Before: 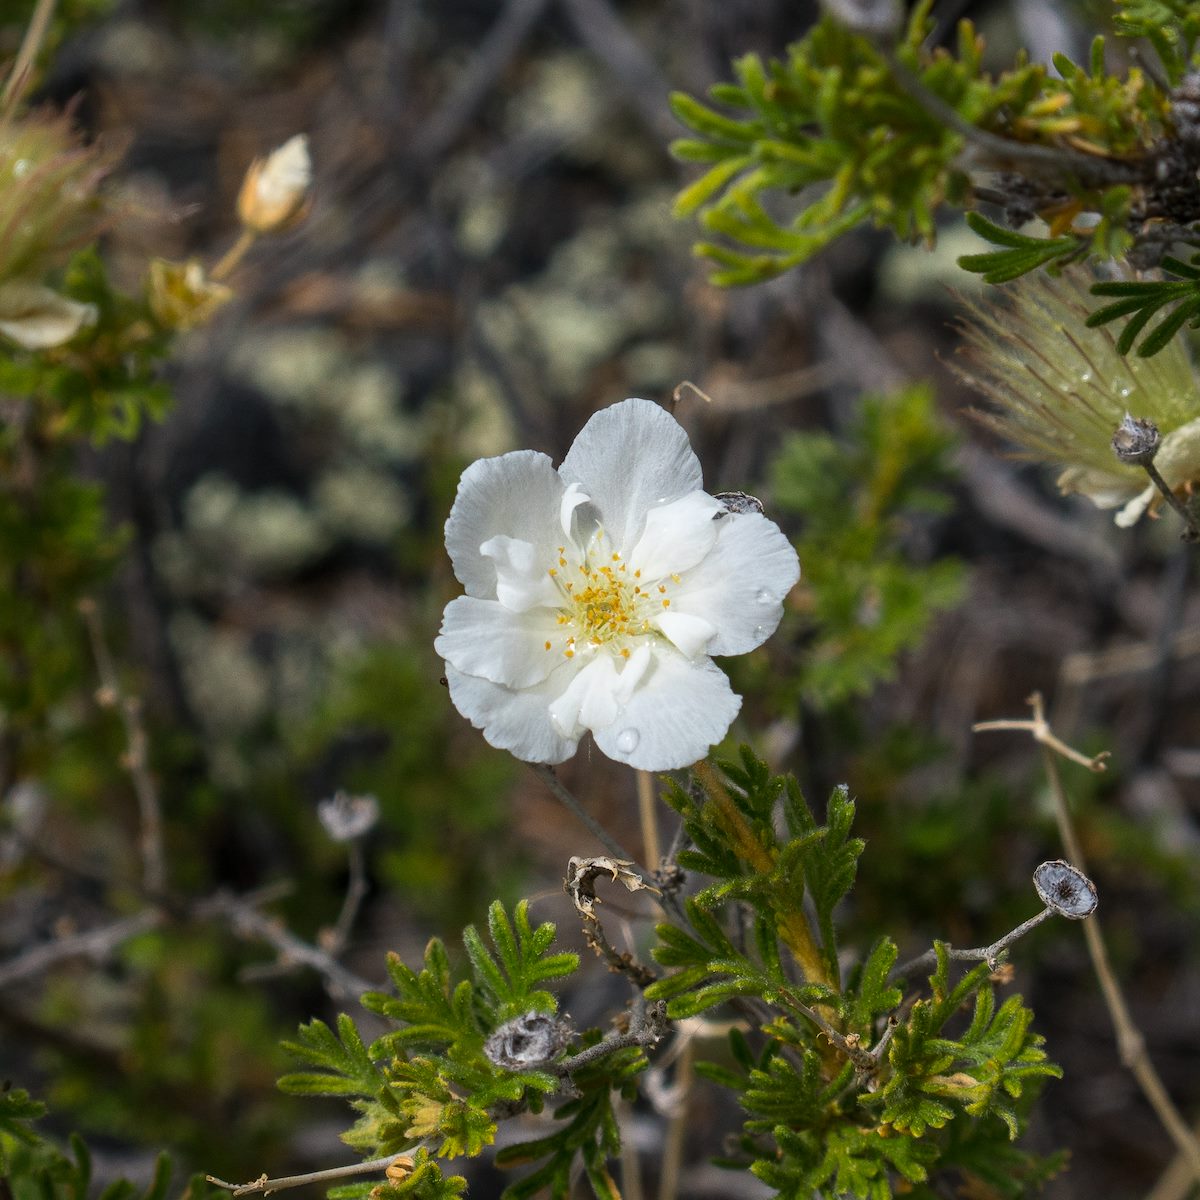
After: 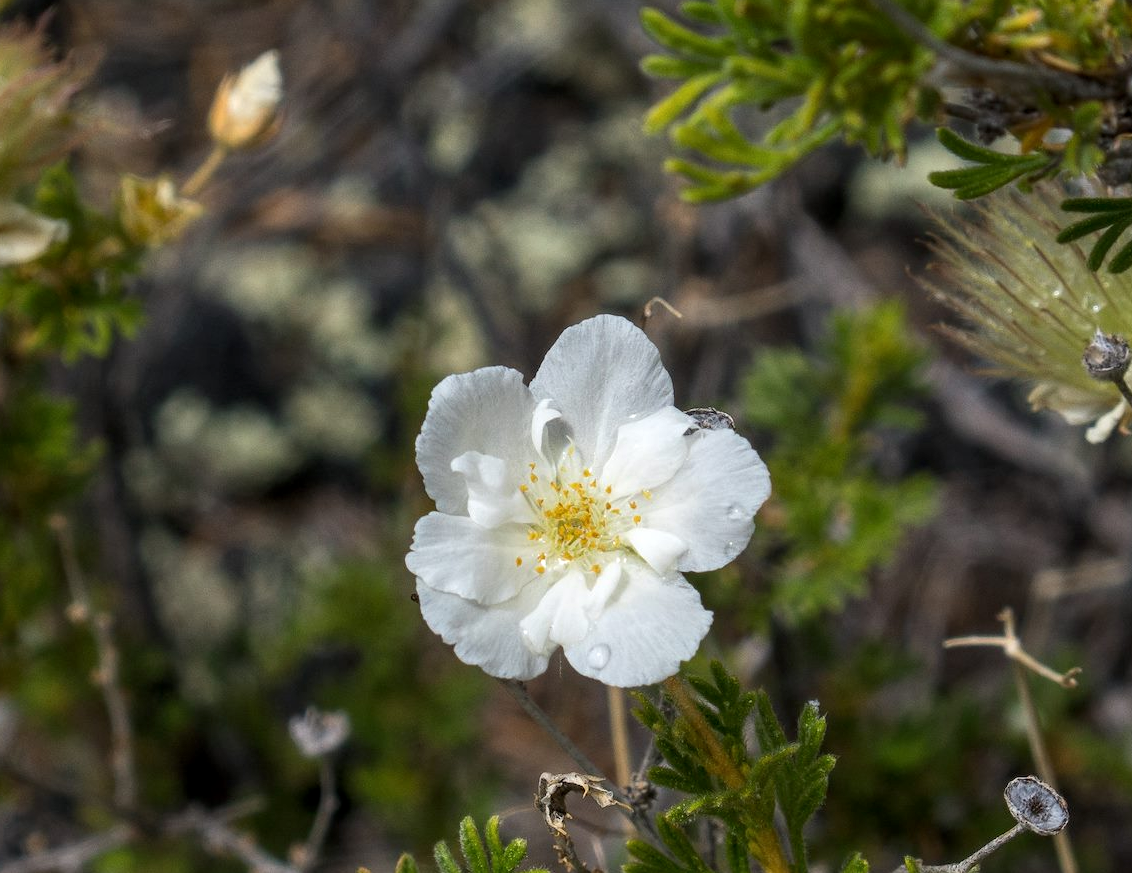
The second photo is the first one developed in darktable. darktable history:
local contrast: highlights 105%, shadows 100%, detail 119%, midtone range 0.2
crop: left 2.444%, top 7.035%, right 3.216%, bottom 20.185%
